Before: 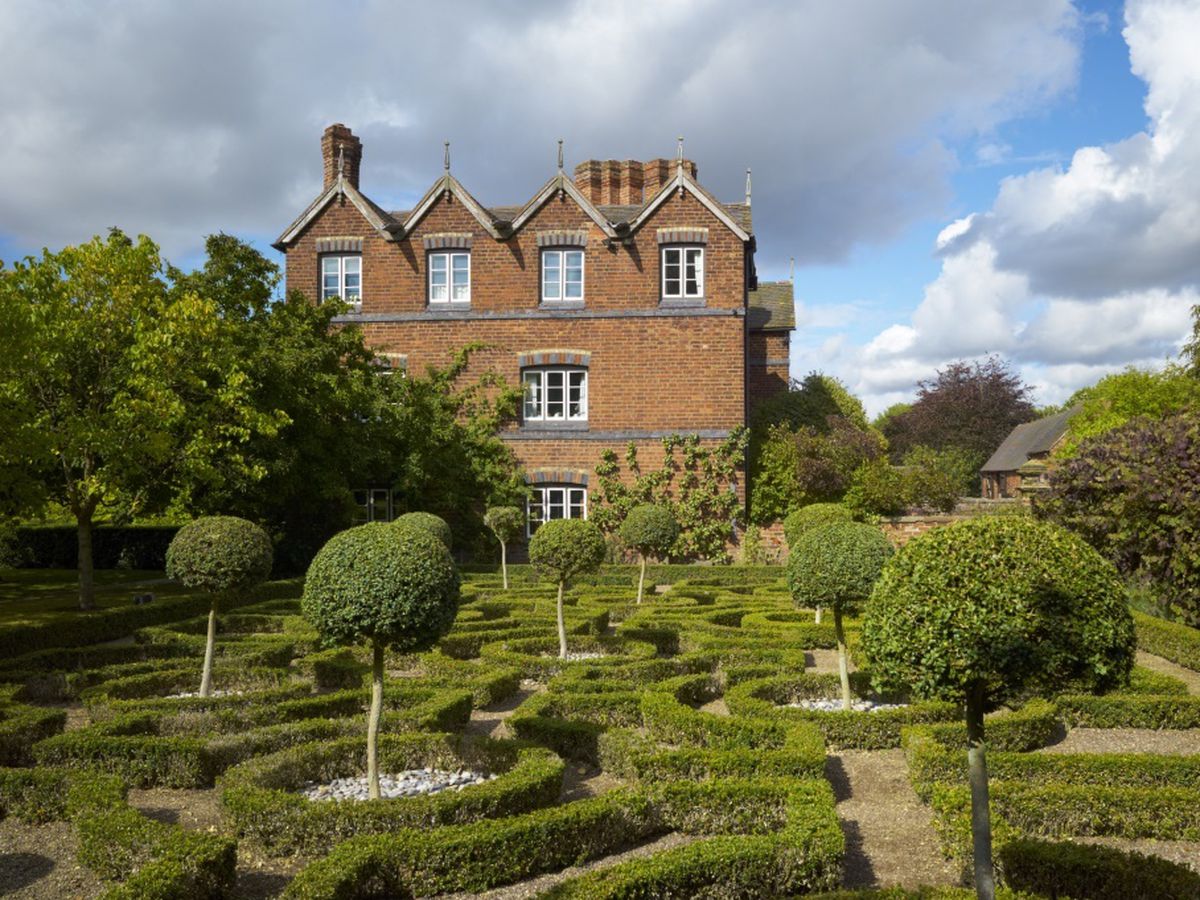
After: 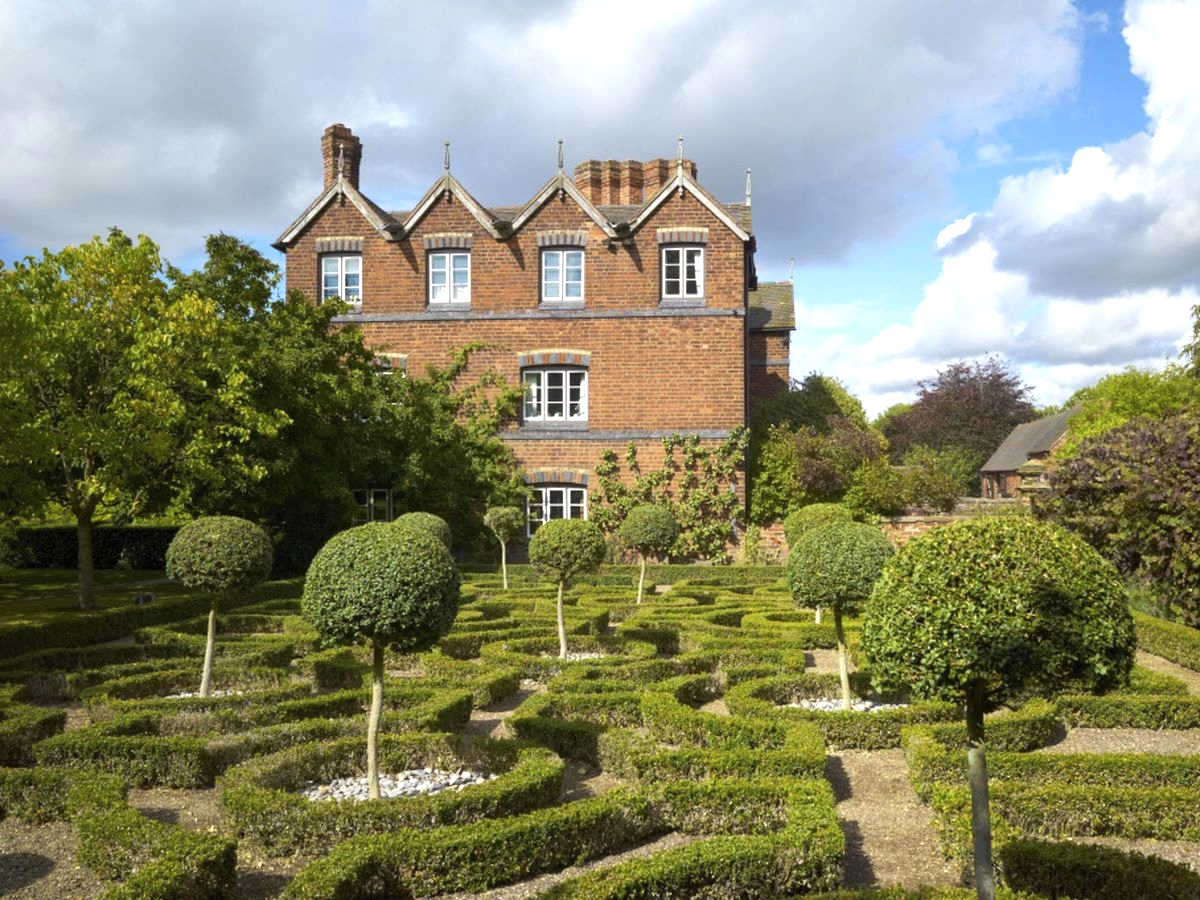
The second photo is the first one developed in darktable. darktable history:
exposure: black level correction 0, exposure 0.5 EV, compensate exposure bias true, compensate highlight preservation false
contrast brightness saturation: saturation -0.05
